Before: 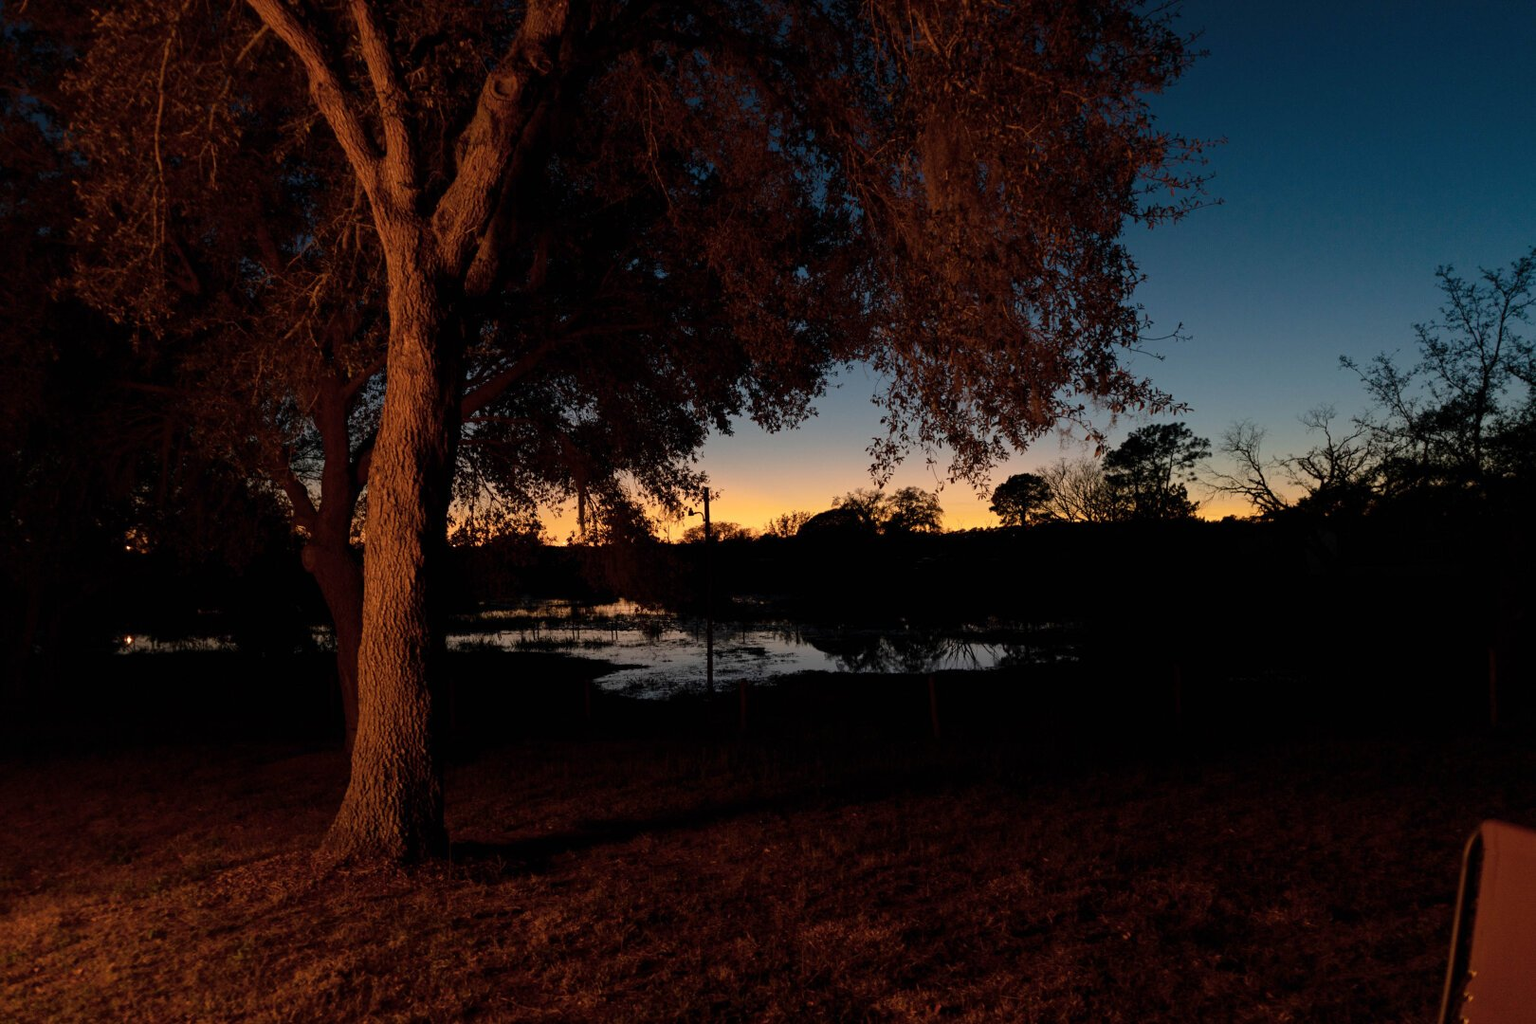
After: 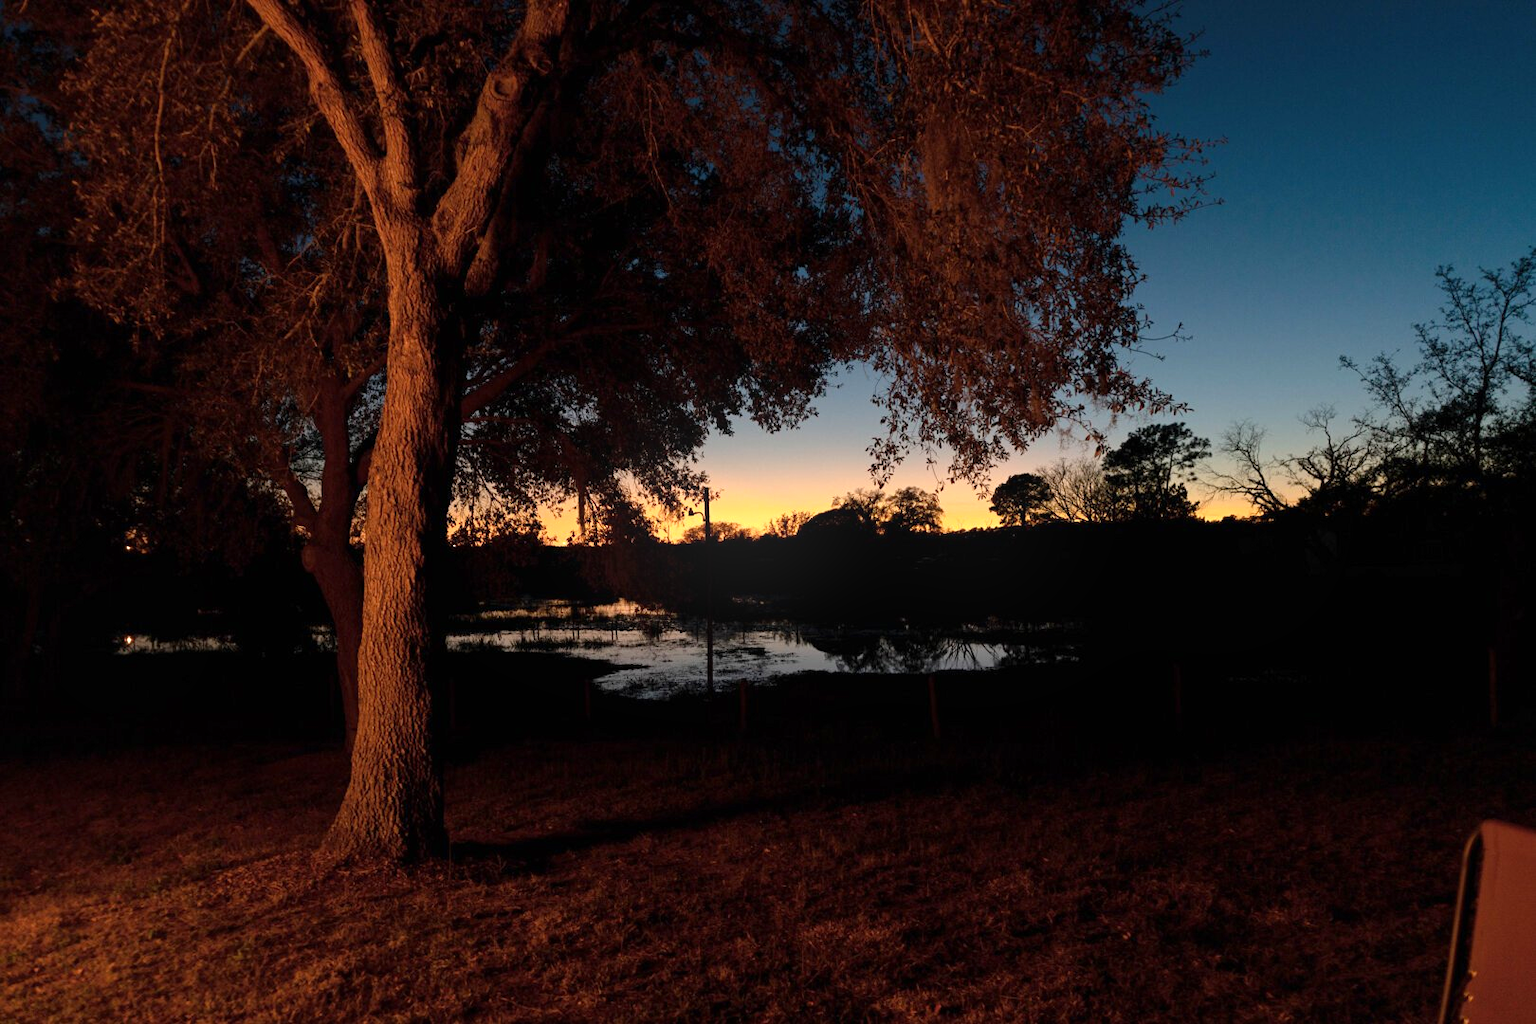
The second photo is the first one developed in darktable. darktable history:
bloom: size 15%, threshold 97%, strength 7%
exposure: exposure 0.496 EV, compensate highlight preservation false
